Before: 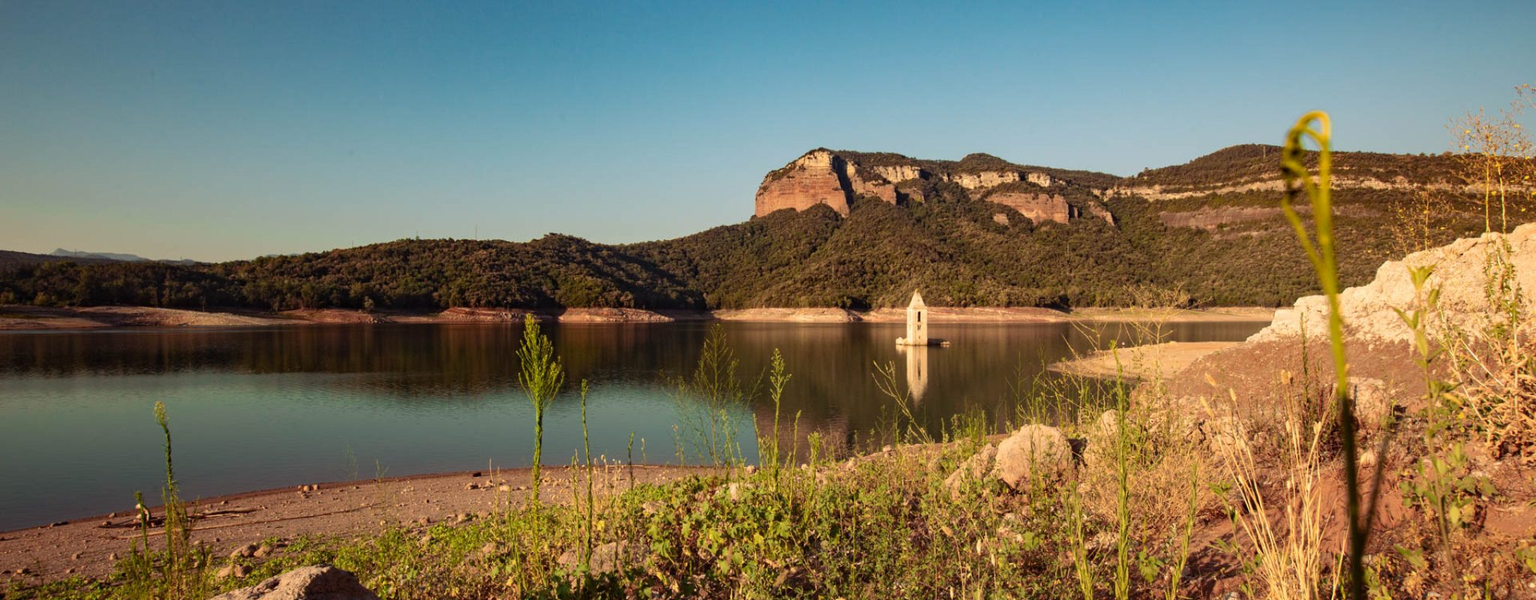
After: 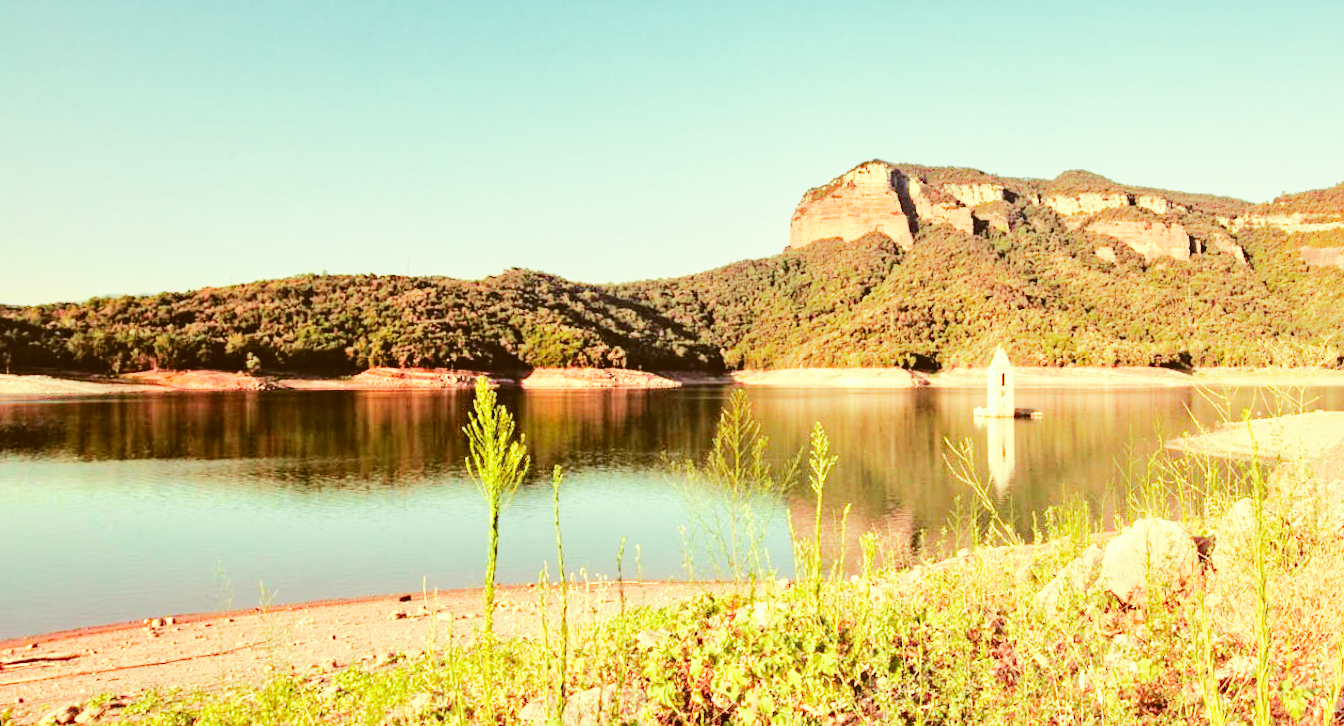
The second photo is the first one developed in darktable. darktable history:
color correction: highlights a* -5.94, highlights b* 9.48, shadows a* 10.12, shadows b* 23.94
tone curve: curves: ch0 [(0.003, 0) (0.066, 0.031) (0.163, 0.112) (0.264, 0.238) (0.395, 0.408) (0.517, 0.56) (0.684, 0.734) (0.791, 0.814) (1, 1)]; ch1 [(0, 0) (0.164, 0.115) (0.337, 0.332) (0.39, 0.398) (0.464, 0.461) (0.501, 0.5) (0.507, 0.5) (0.534, 0.532) (0.577, 0.59) (0.652, 0.681) (0.733, 0.749) (0.811, 0.796) (1, 1)]; ch2 [(0, 0) (0.337, 0.382) (0.464, 0.476) (0.501, 0.5) (0.527, 0.54) (0.551, 0.565) (0.6, 0.59) (0.687, 0.675) (1, 1)], color space Lab, independent channels, preserve colors none
white balance: red 0.954, blue 1.079
rotate and perspective: rotation -0.013°, lens shift (vertical) -0.027, lens shift (horizontal) 0.178, crop left 0.016, crop right 0.989, crop top 0.082, crop bottom 0.918
color balance: lift [1.01, 1, 1, 1], gamma [1.097, 1, 1, 1], gain [0.85, 1, 1, 1]
tone equalizer: -7 EV 0.15 EV, -6 EV 0.6 EV, -5 EV 1.15 EV, -4 EV 1.33 EV, -3 EV 1.15 EV, -2 EV 0.6 EV, -1 EV 0.15 EV, mask exposure compensation -0.5 EV
crop and rotate: left 14.385%, right 18.948%
base curve: curves: ch0 [(0, 0) (0.007, 0.004) (0.027, 0.03) (0.046, 0.07) (0.207, 0.54) (0.442, 0.872) (0.673, 0.972) (1, 1)], preserve colors none
